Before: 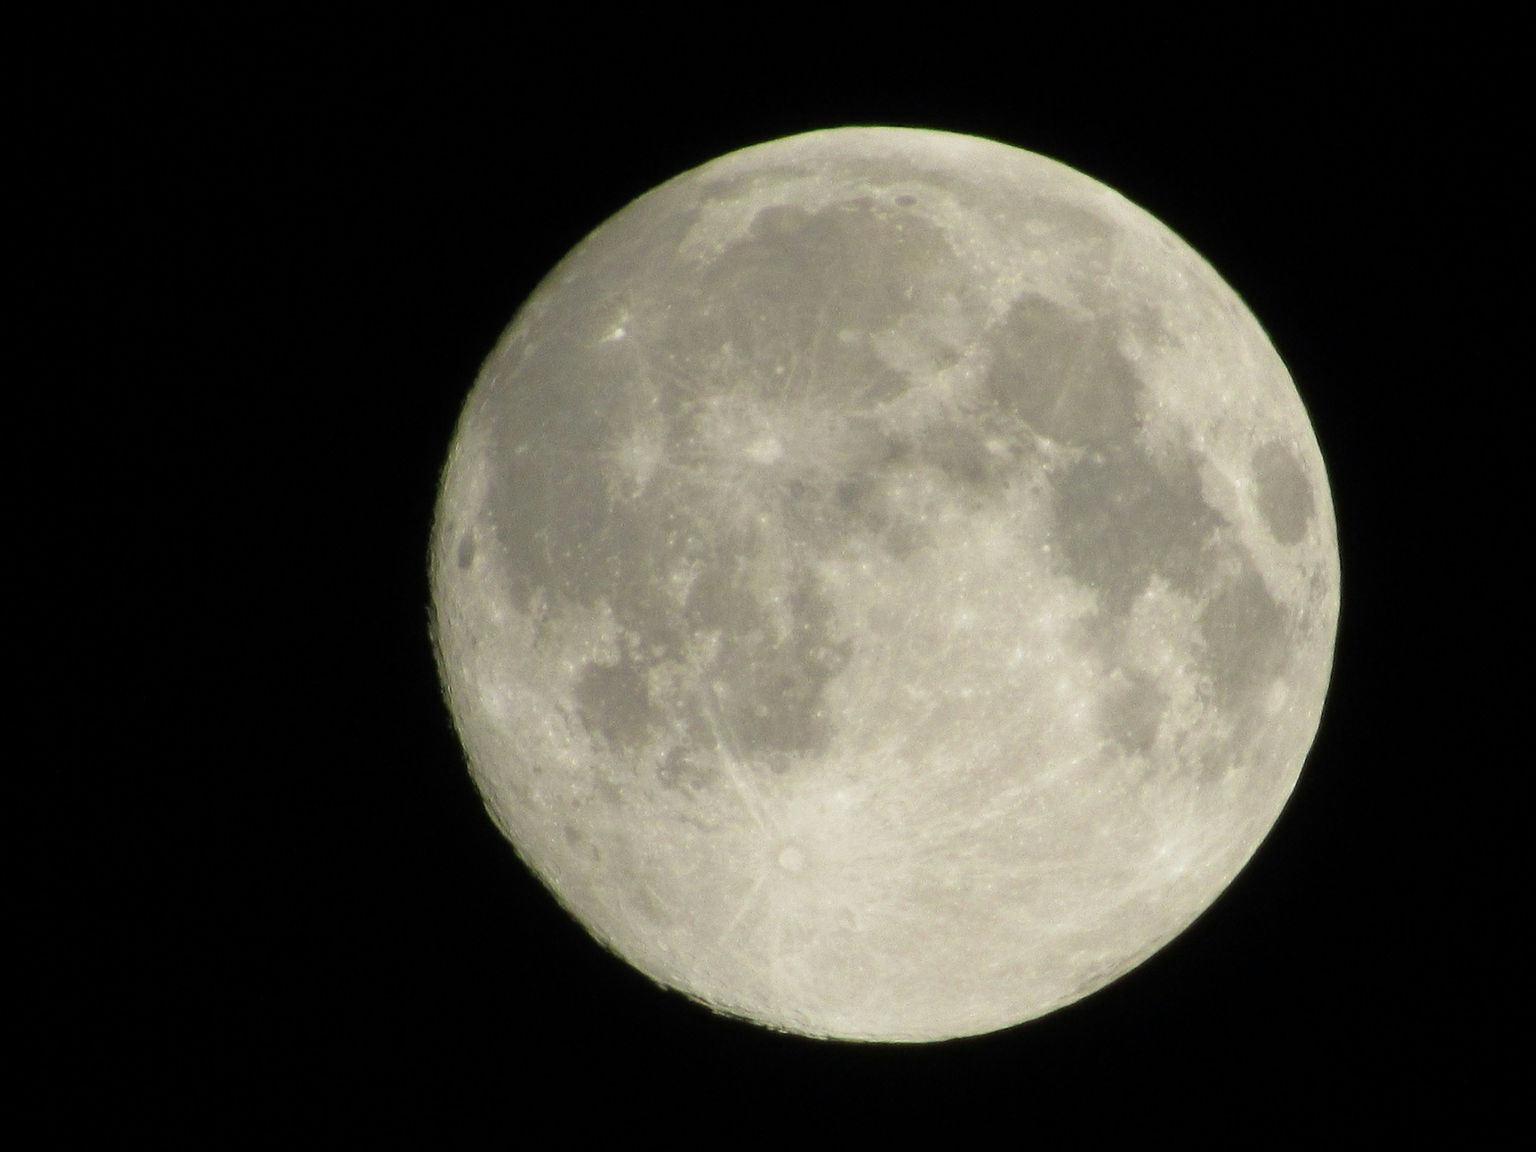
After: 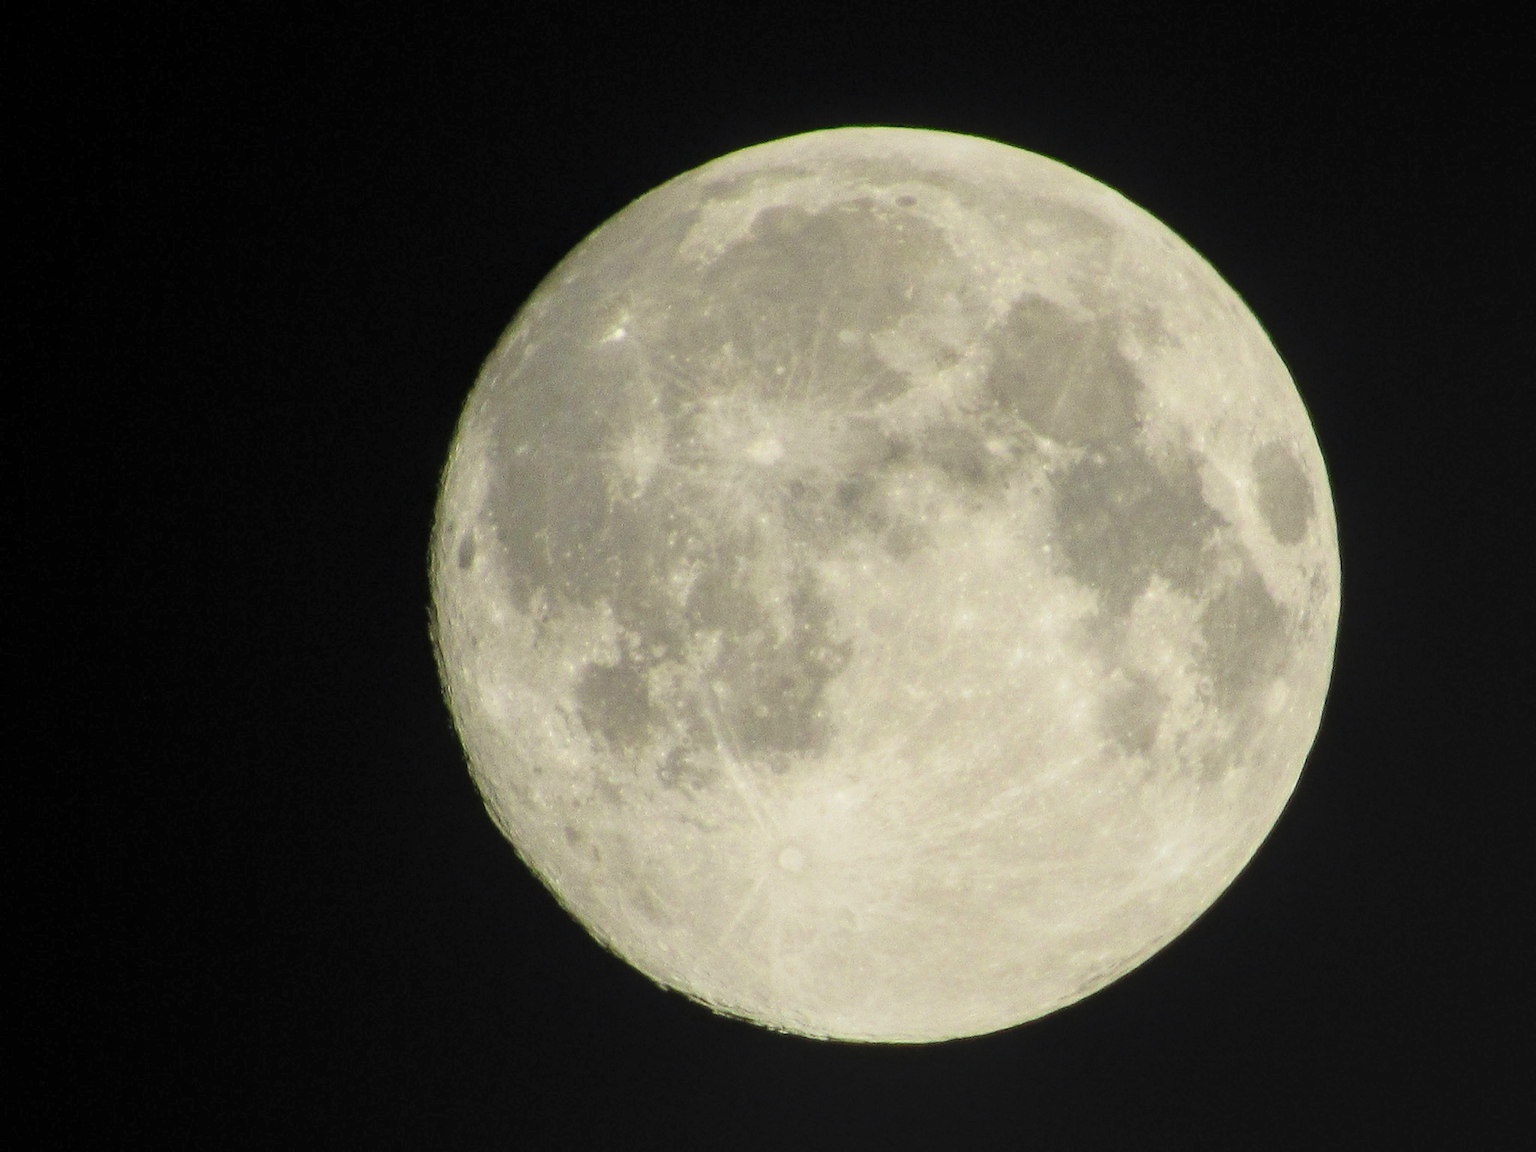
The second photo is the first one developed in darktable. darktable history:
contrast brightness saturation: contrast 0.198, brightness 0.164, saturation 0.224
local contrast: on, module defaults
